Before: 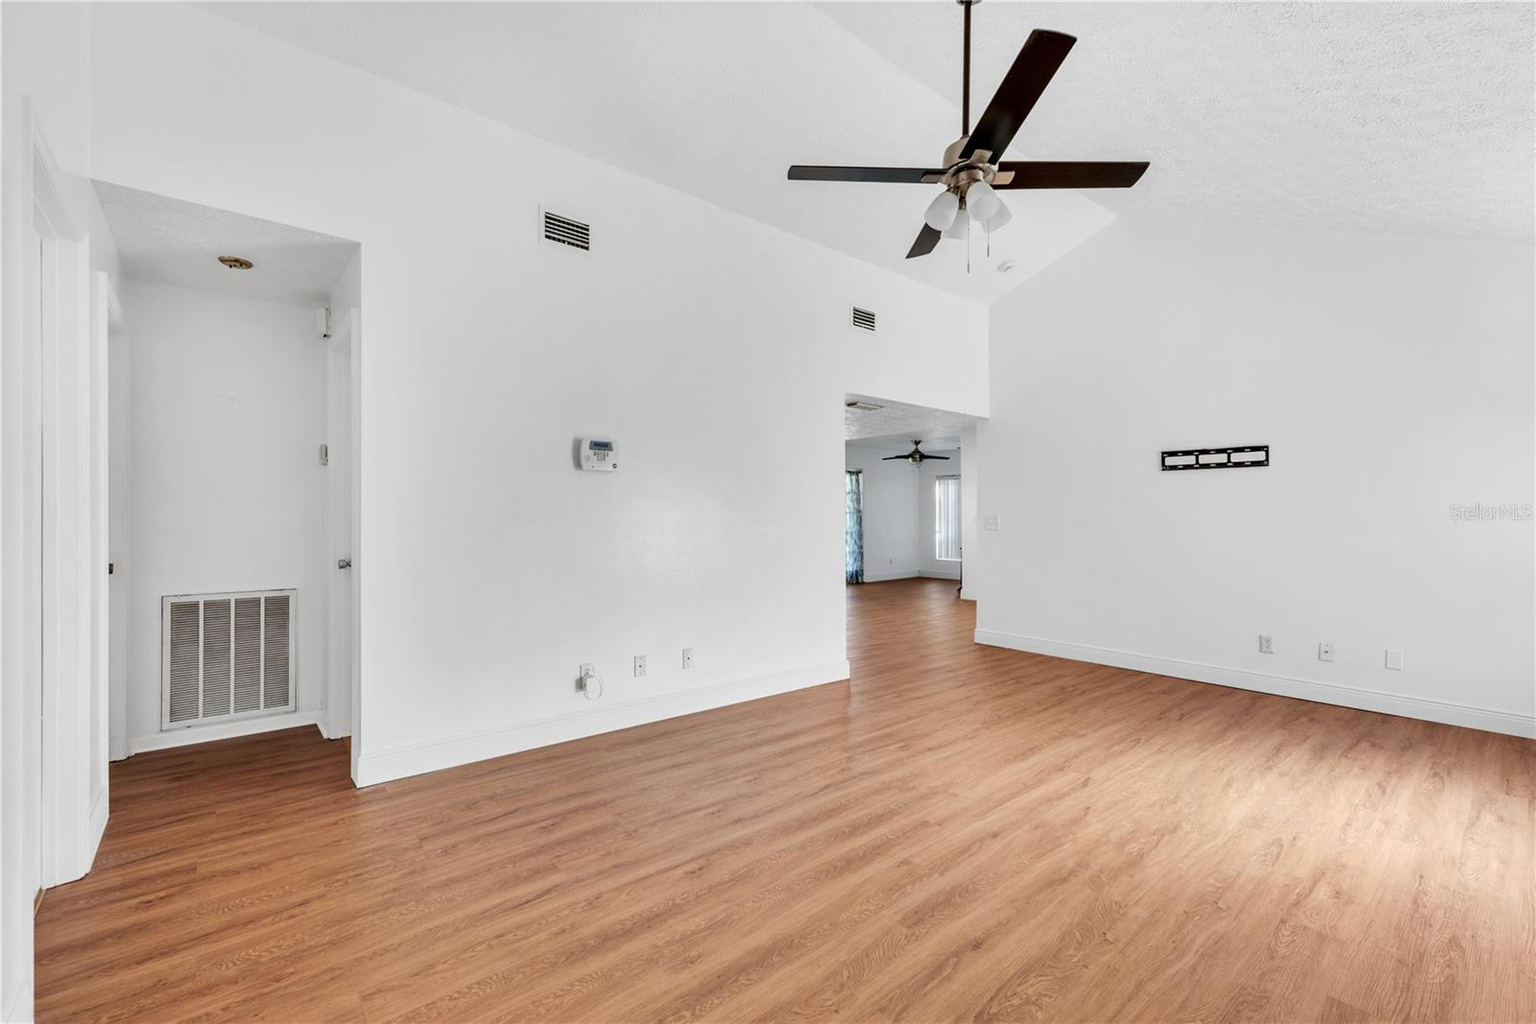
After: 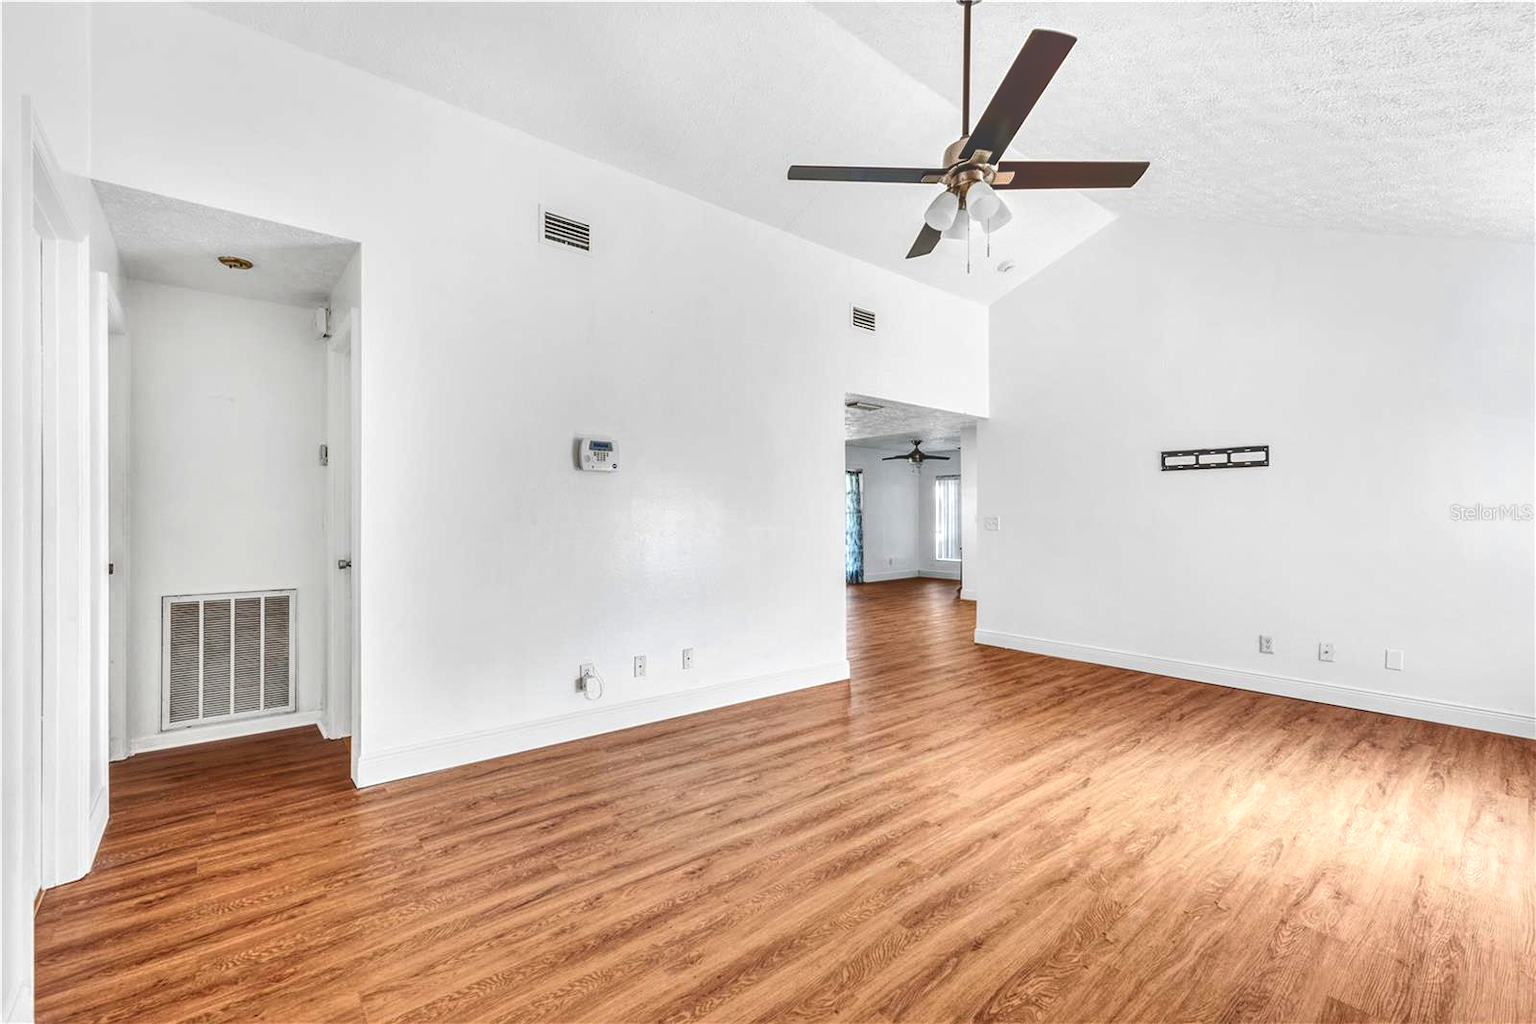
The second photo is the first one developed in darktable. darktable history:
tone equalizer: edges refinement/feathering 500, mask exposure compensation -1.57 EV, preserve details no
local contrast: highlights 67%, shadows 35%, detail 167%, midtone range 0.2
exposure: black level correction 0, exposure 0.198 EV, compensate highlight preservation false
contrast brightness saturation: contrast 0.222, brightness -0.191, saturation 0.231
